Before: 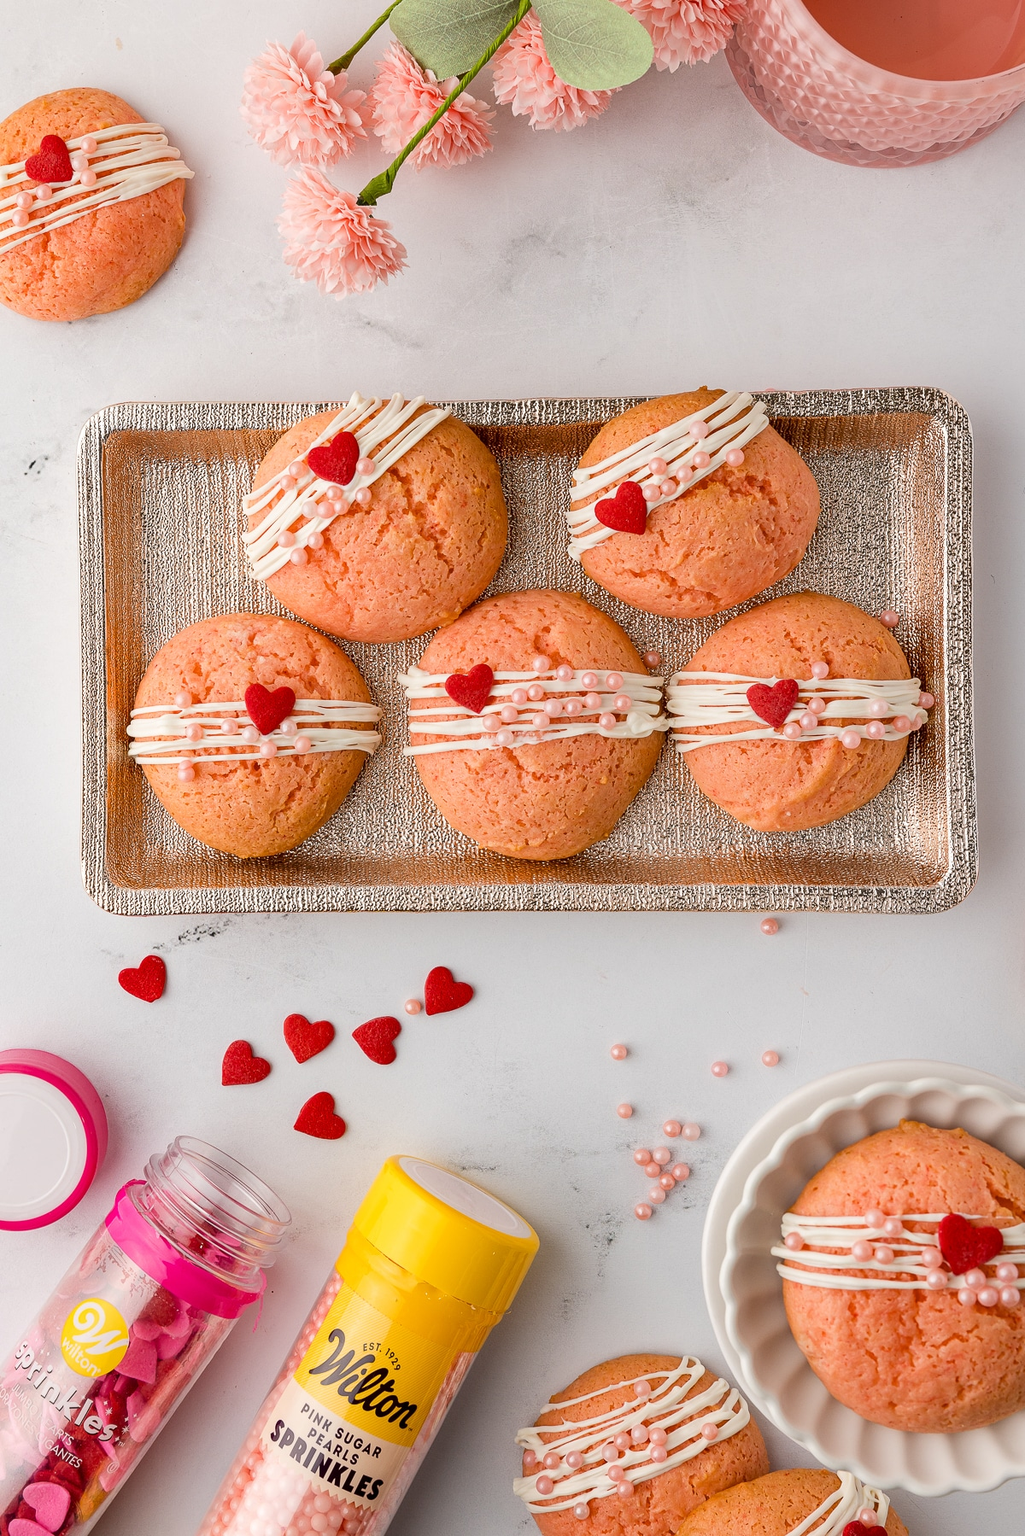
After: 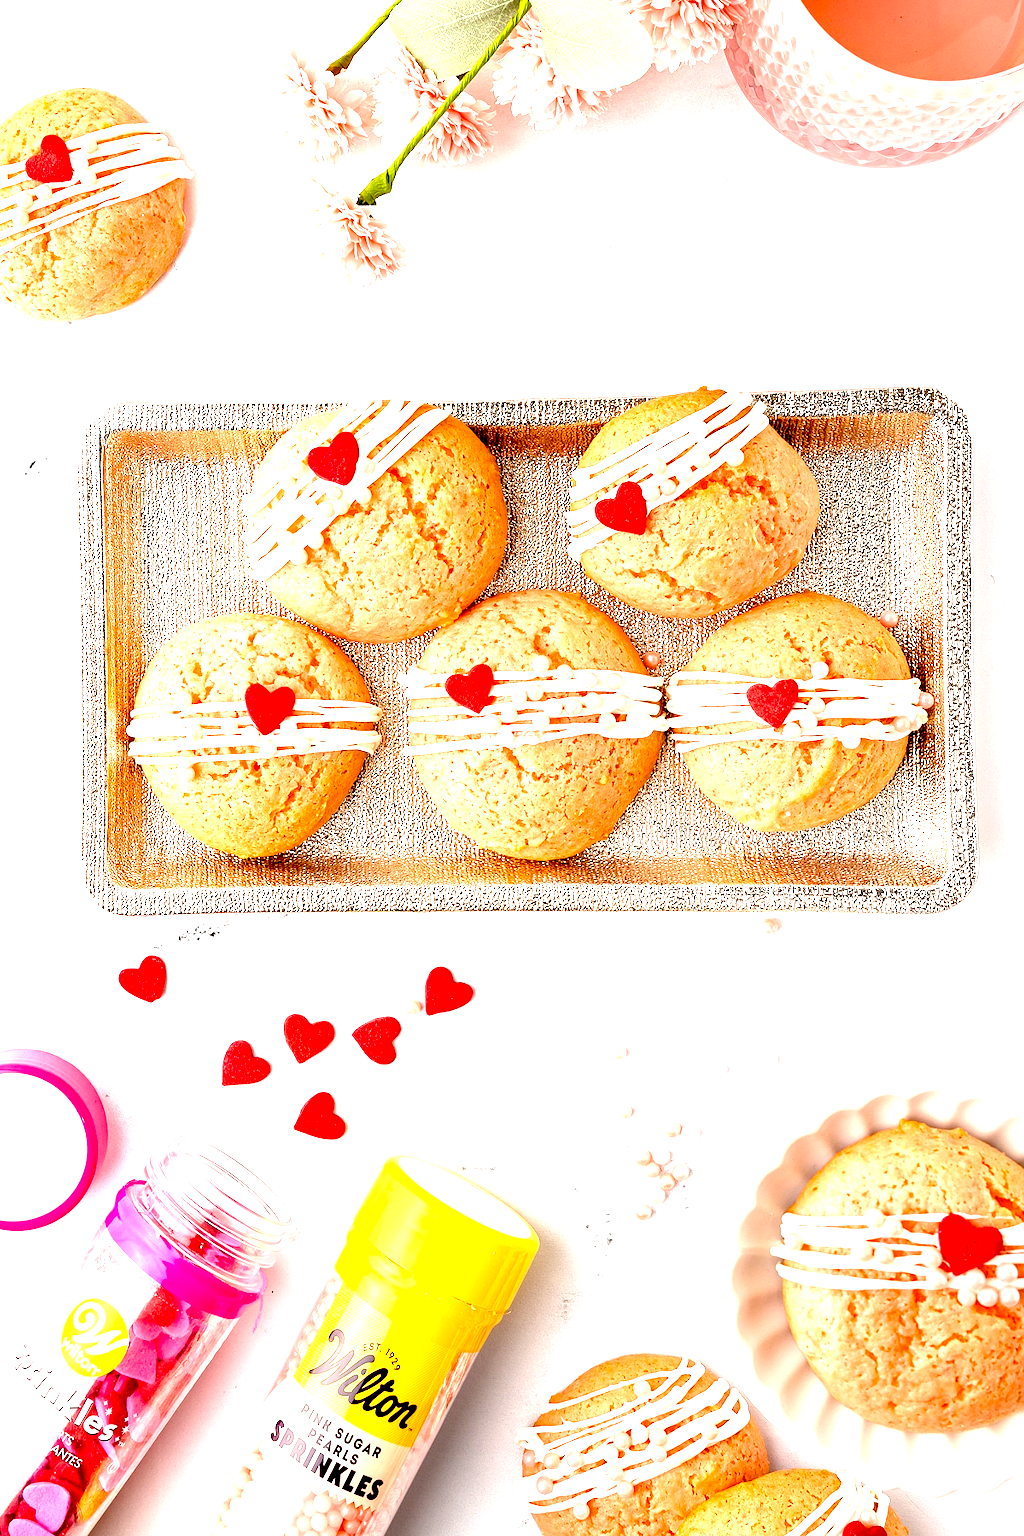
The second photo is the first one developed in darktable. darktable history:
exposure: black level correction 0.014, exposure 1.785 EV, compensate highlight preservation false
